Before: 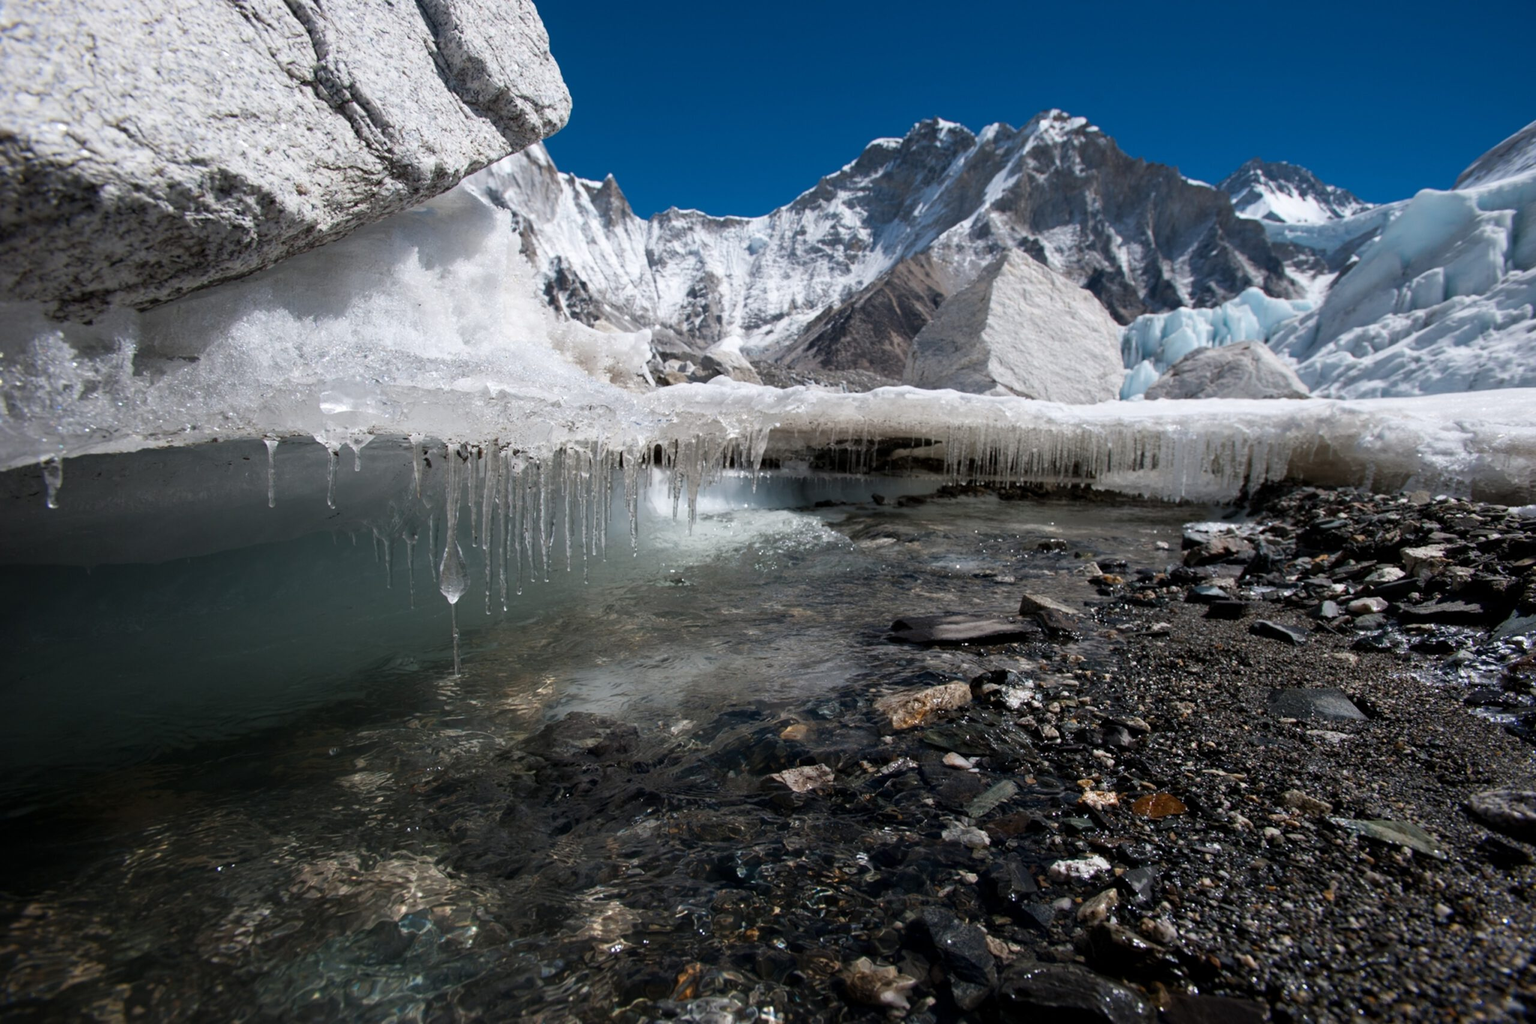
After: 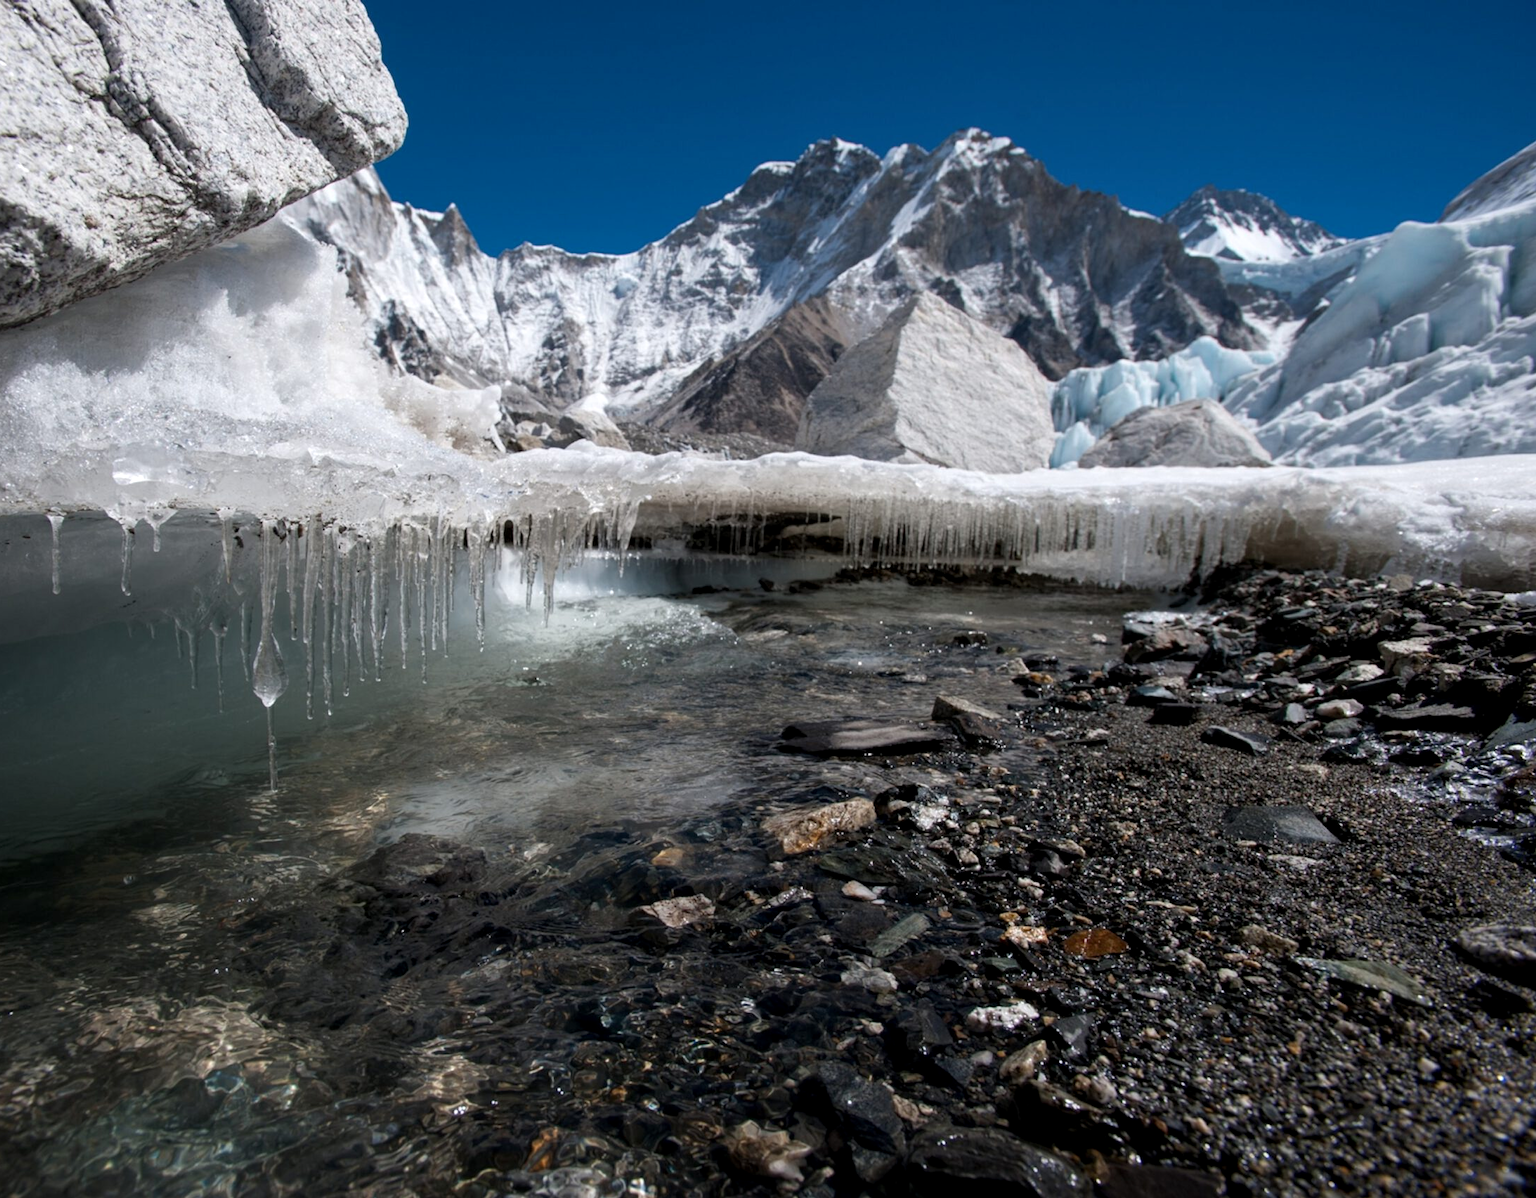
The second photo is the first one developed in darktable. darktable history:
crop and rotate: left 14.584%
tone equalizer: on, module defaults
local contrast: highlights 100%, shadows 100%, detail 120%, midtone range 0.2
